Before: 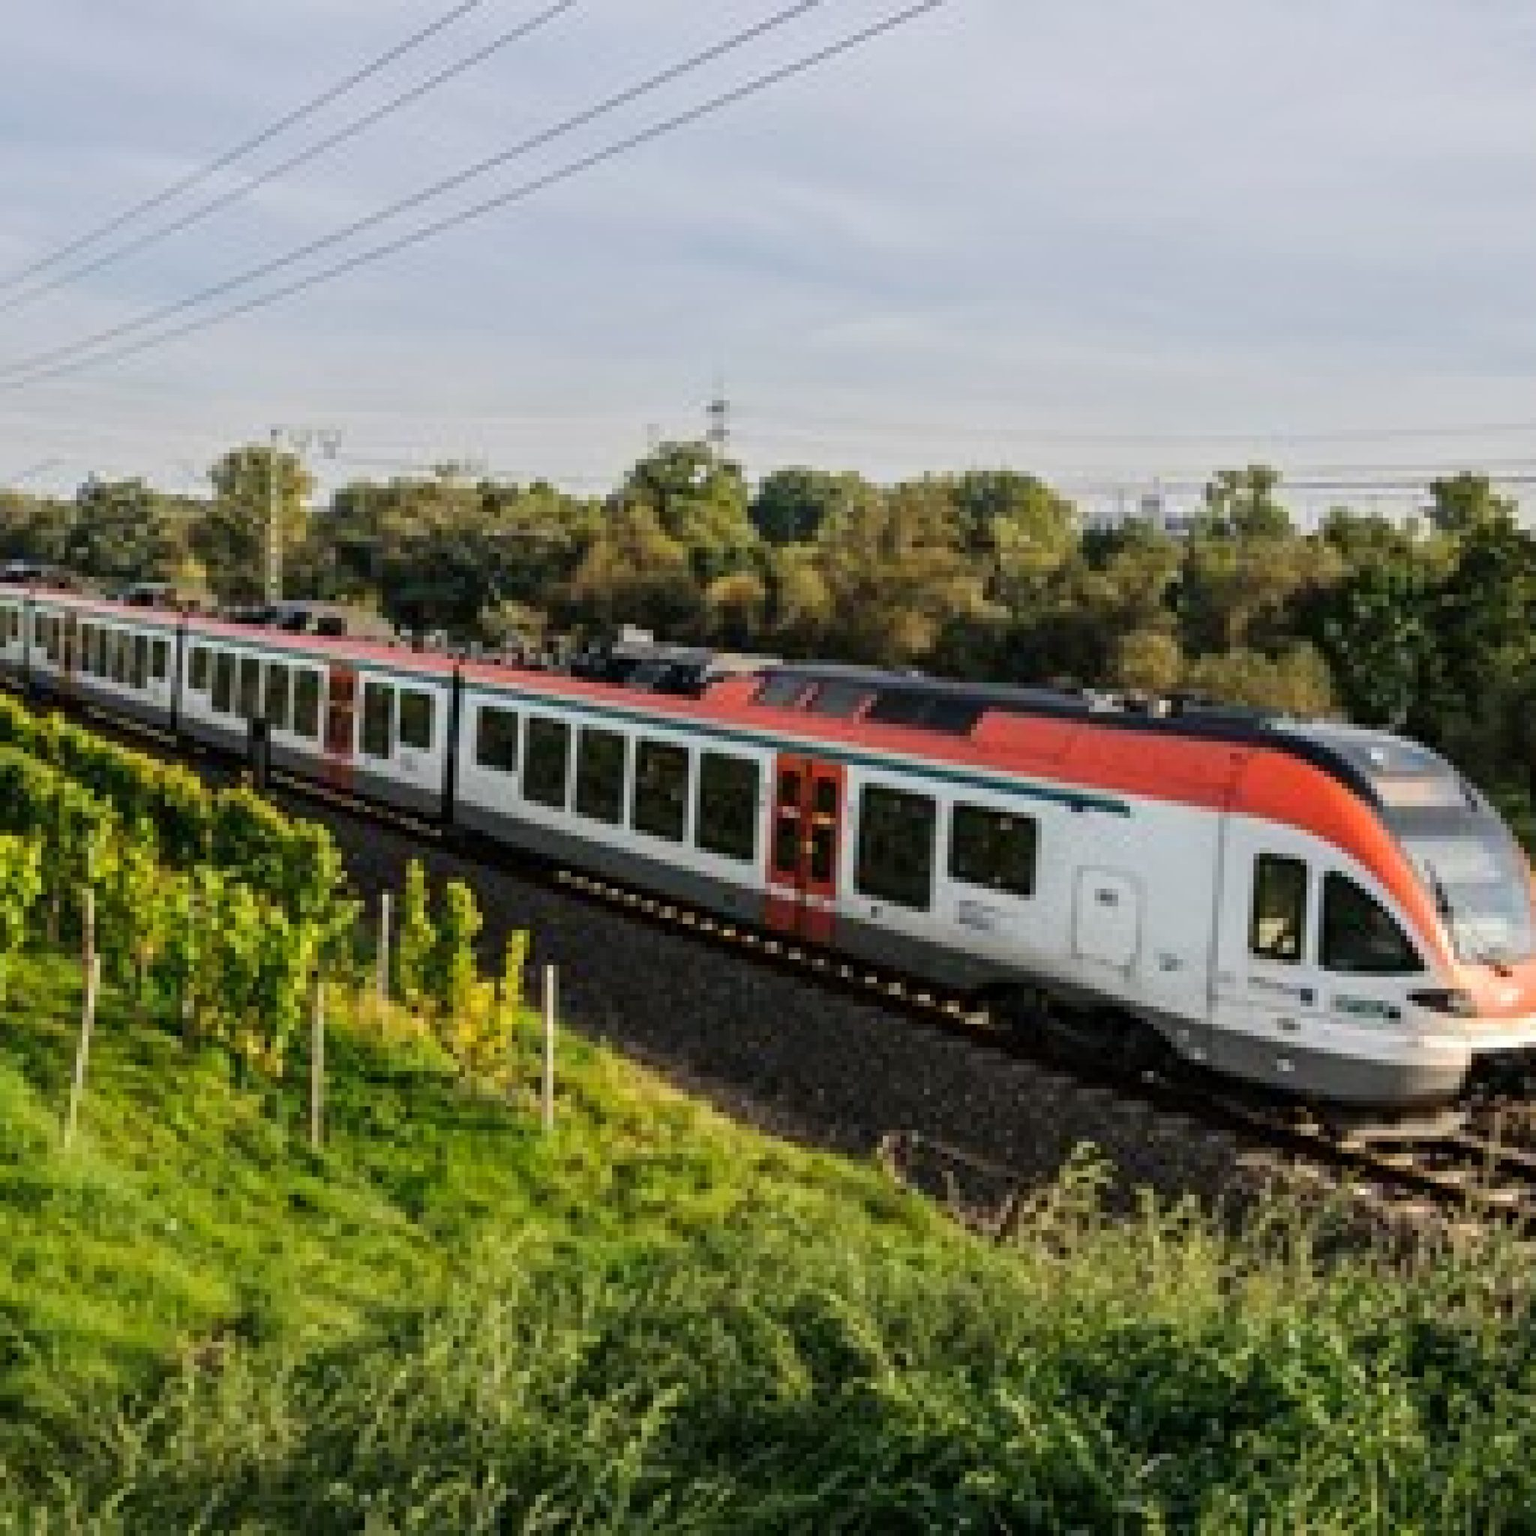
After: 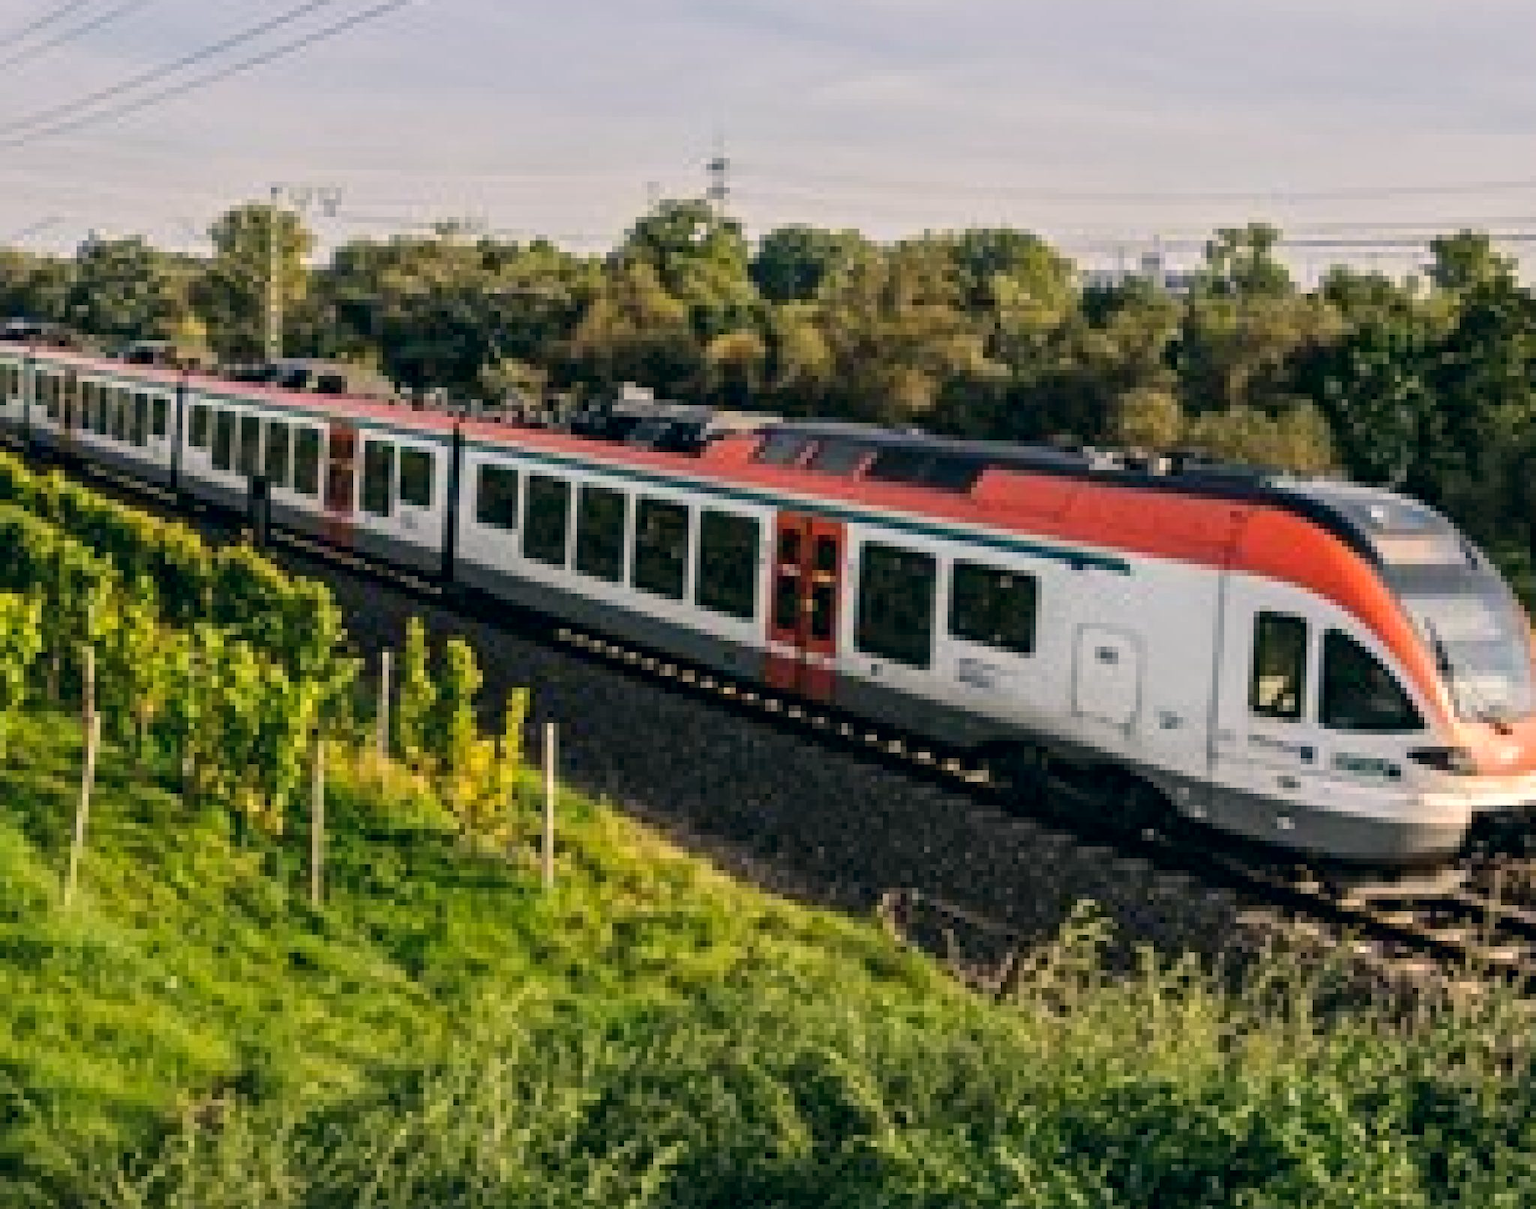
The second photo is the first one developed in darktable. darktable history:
crop and rotate: top 15.774%, bottom 5.506%
color correction: highlights a* 5.38, highlights b* 5.3, shadows a* -4.26, shadows b* -5.11
local contrast: mode bilateral grid, contrast 28, coarseness 16, detail 115%, midtone range 0.2
